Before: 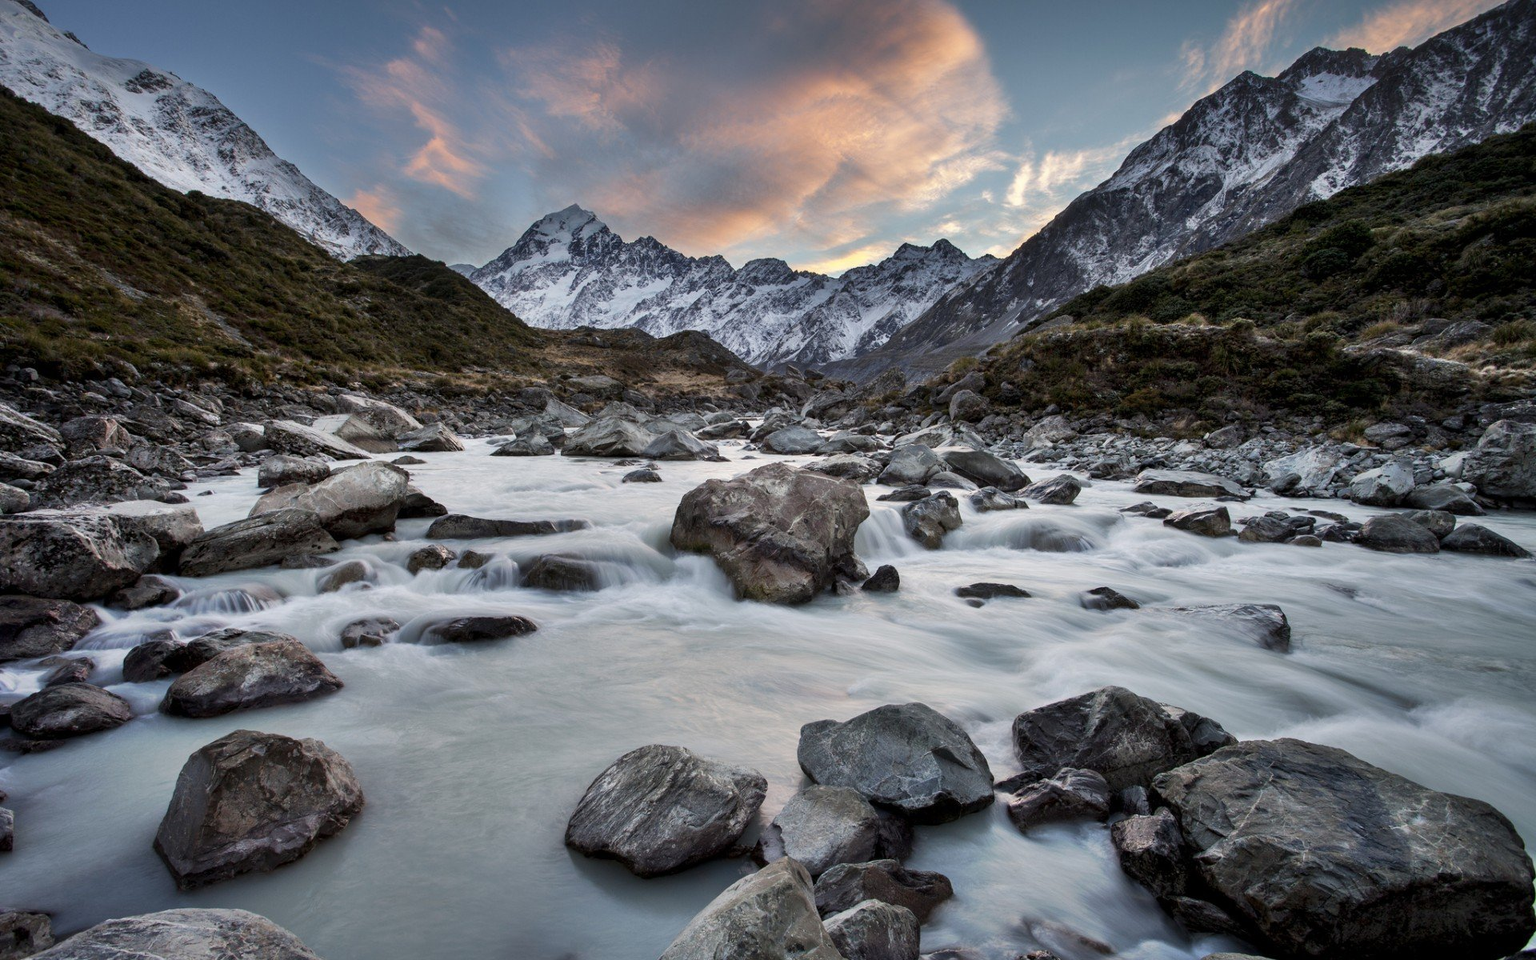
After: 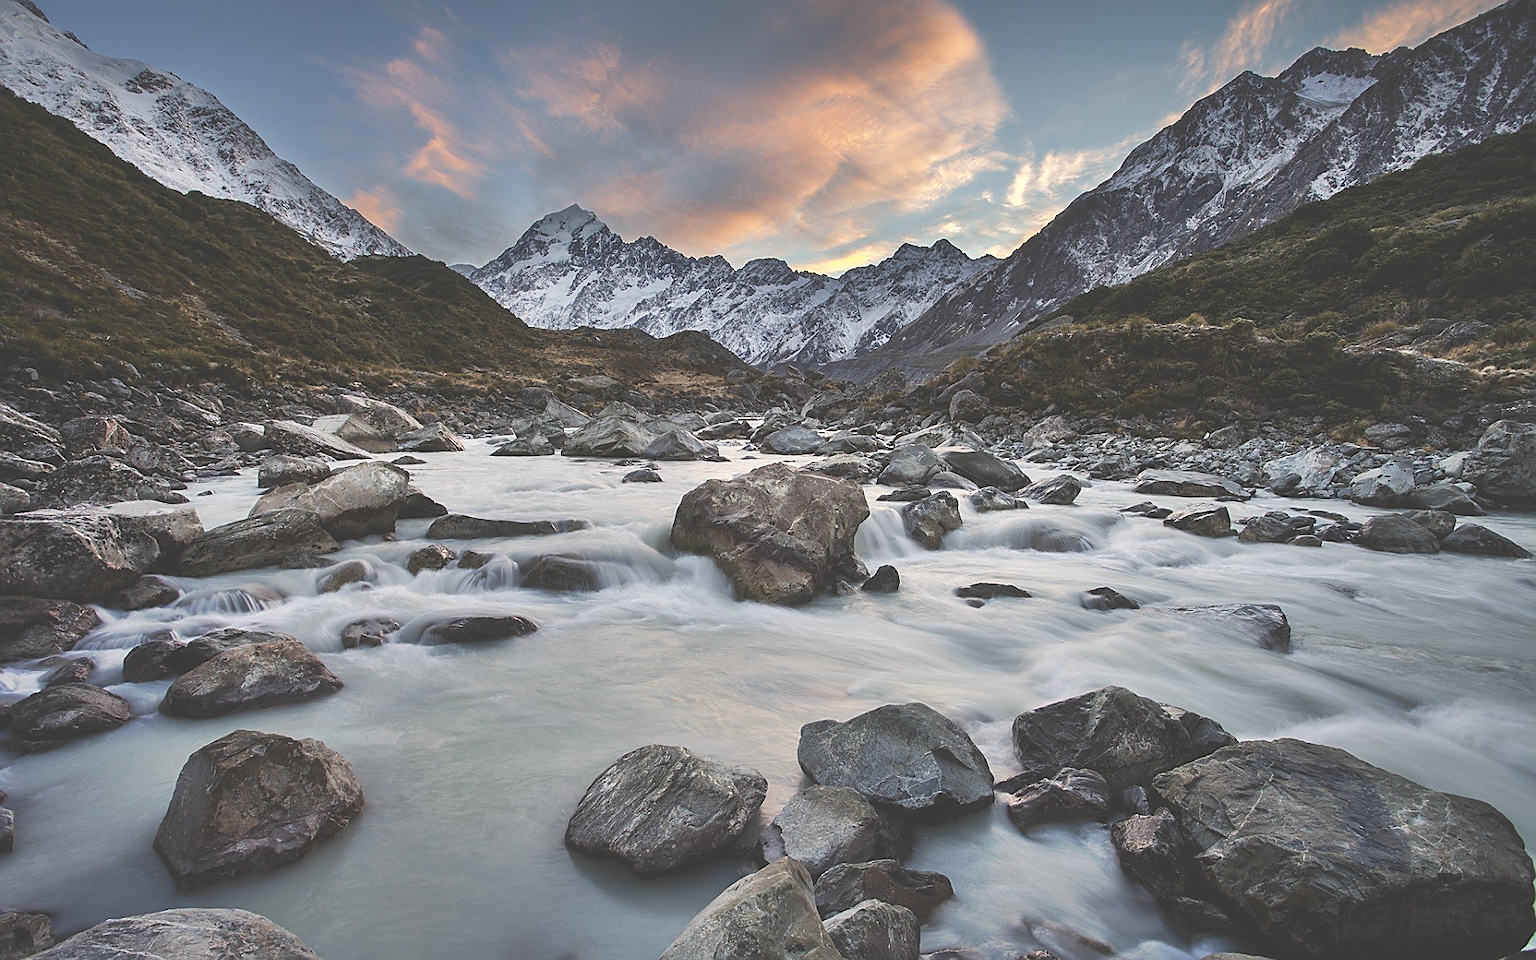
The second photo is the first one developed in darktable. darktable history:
color correction: highlights a* 0.766, highlights b* 2.86, saturation 1.09
exposure: black level correction -0.043, exposure 0.064 EV, compensate highlight preservation false
sharpen: radius 1.393, amount 1.259, threshold 0.694
